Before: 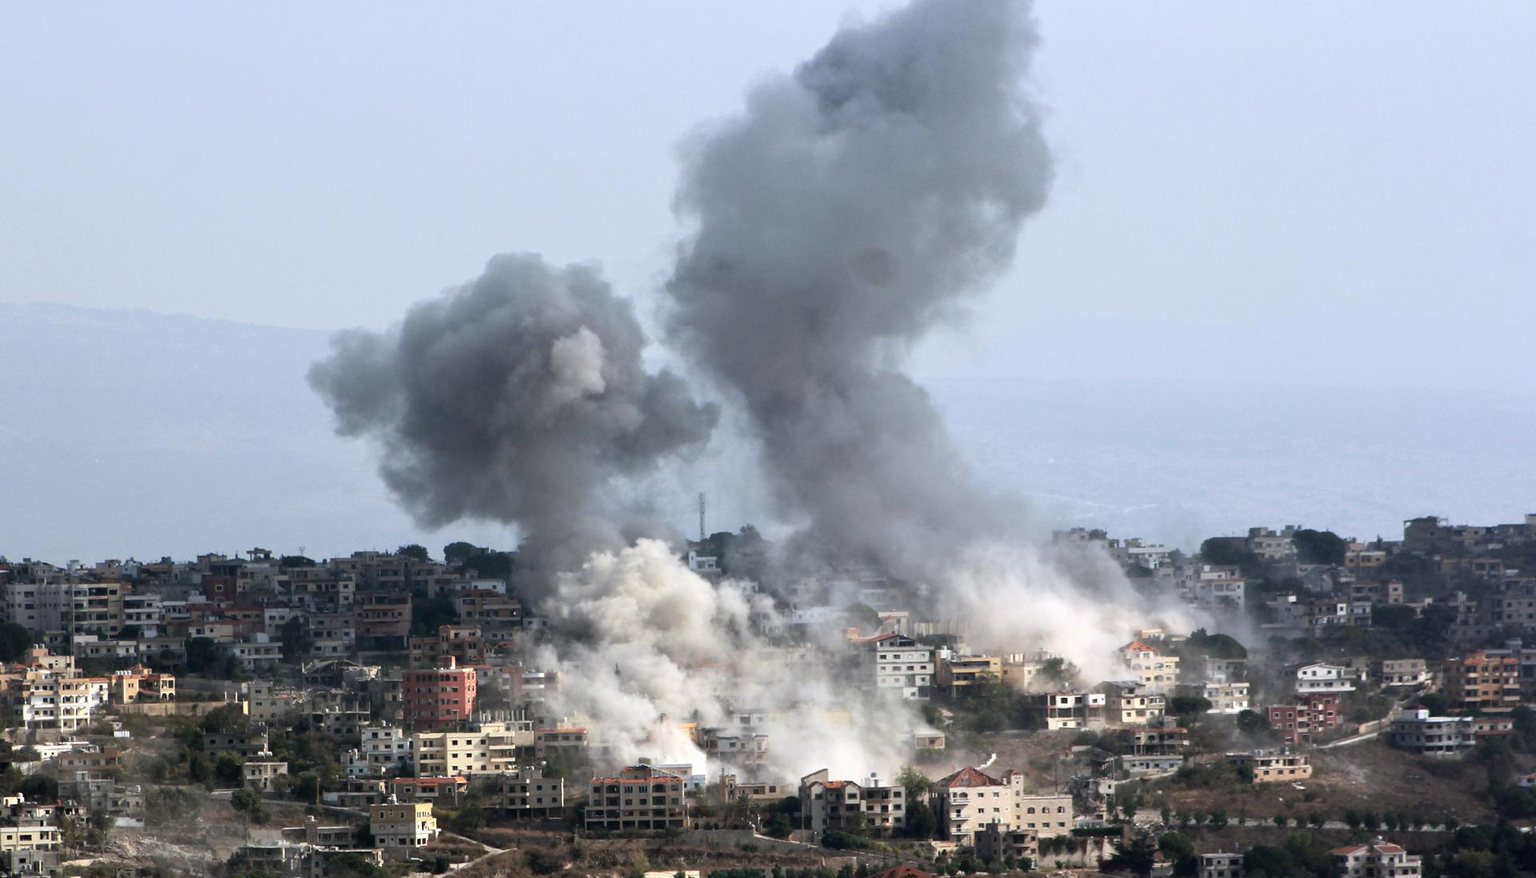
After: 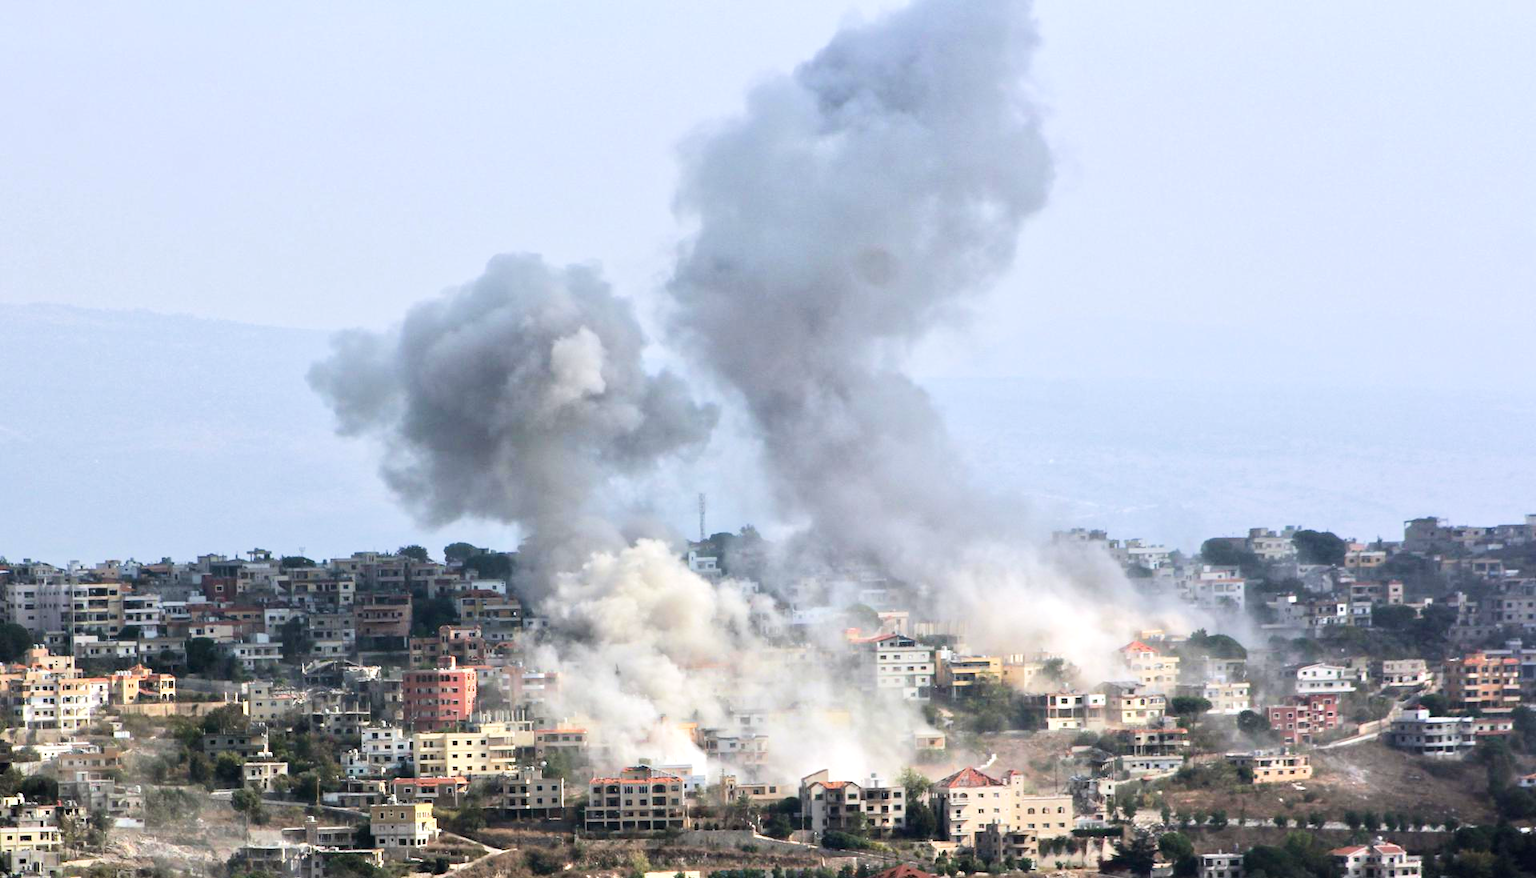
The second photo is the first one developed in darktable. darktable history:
tone equalizer: -7 EV 0.153 EV, -6 EV 0.563 EV, -5 EV 1.15 EV, -4 EV 1.29 EV, -3 EV 1.15 EV, -2 EV 0.6 EV, -1 EV 0.167 EV, edges refinement/feathering 500, mask exposure compensation -1.57 EV, preserve details guided filter
velvia: strength 17.01%
